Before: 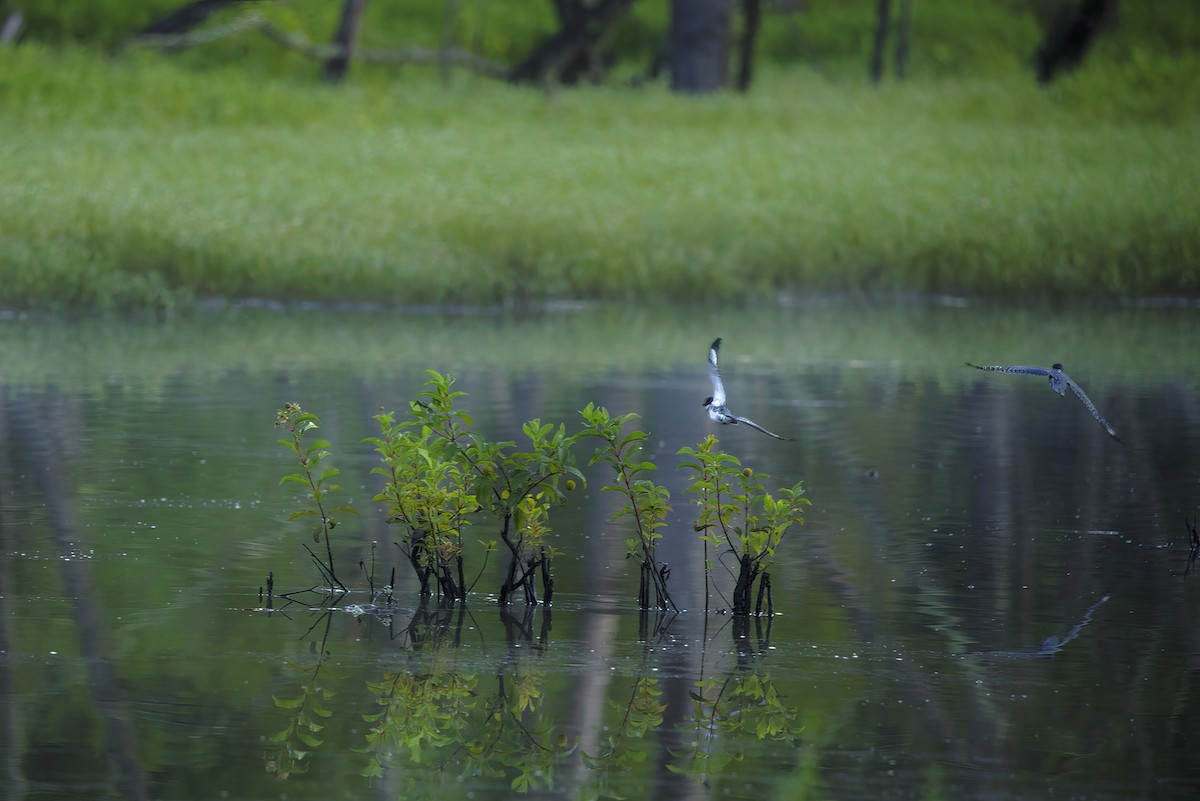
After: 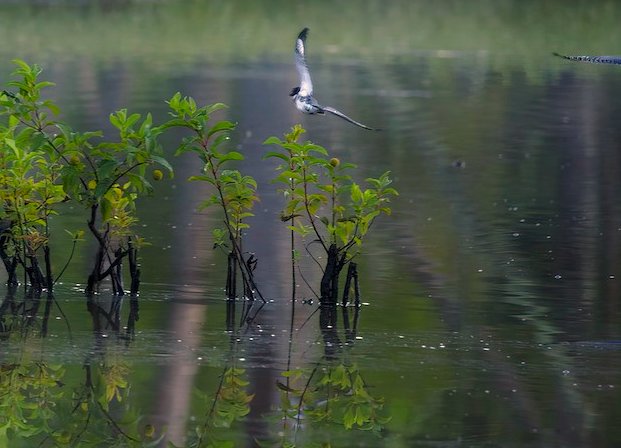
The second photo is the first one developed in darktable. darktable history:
crop: left 34.479%, top 38.822%, right 13.718%, bottom 5.172%
color correction: highlights a* 11.96, highlights b* 11.58
